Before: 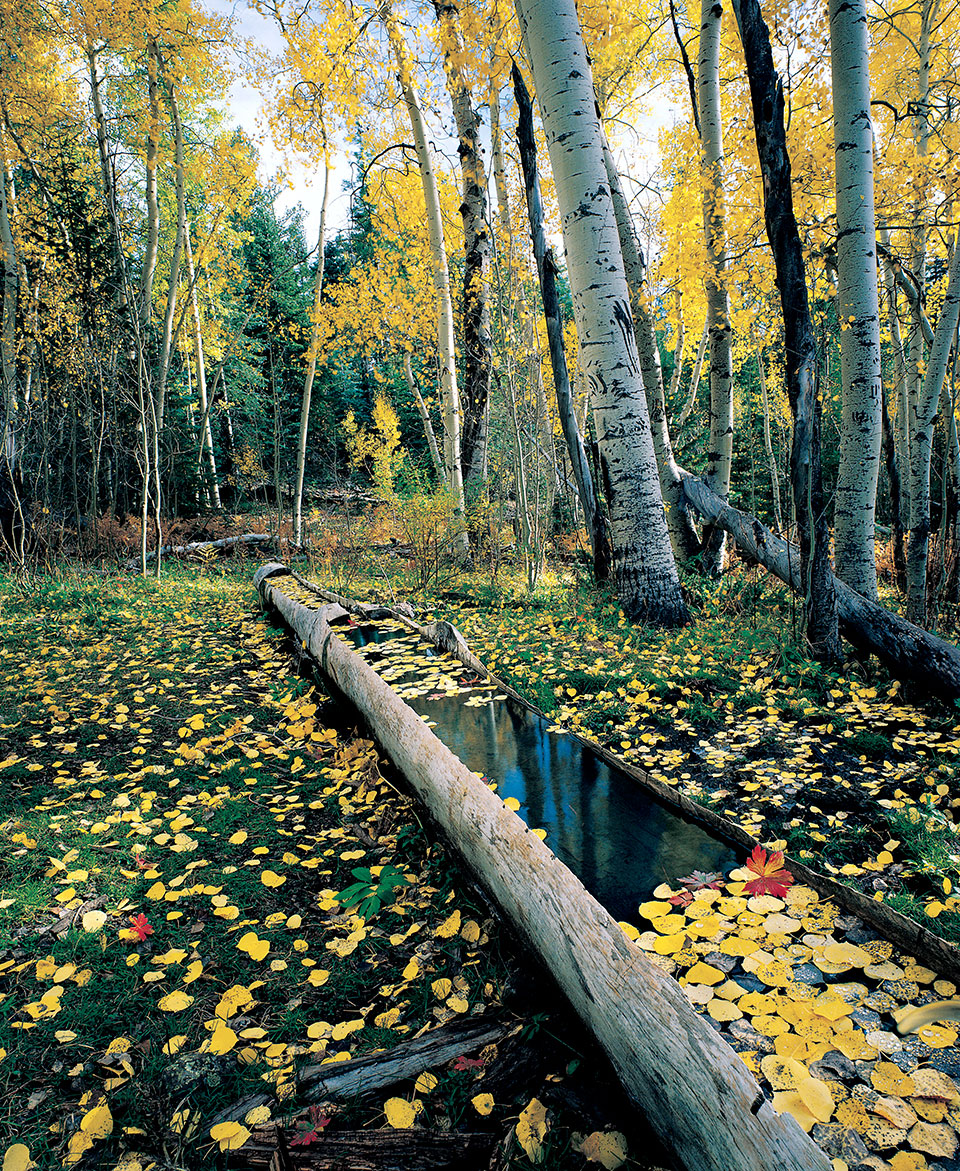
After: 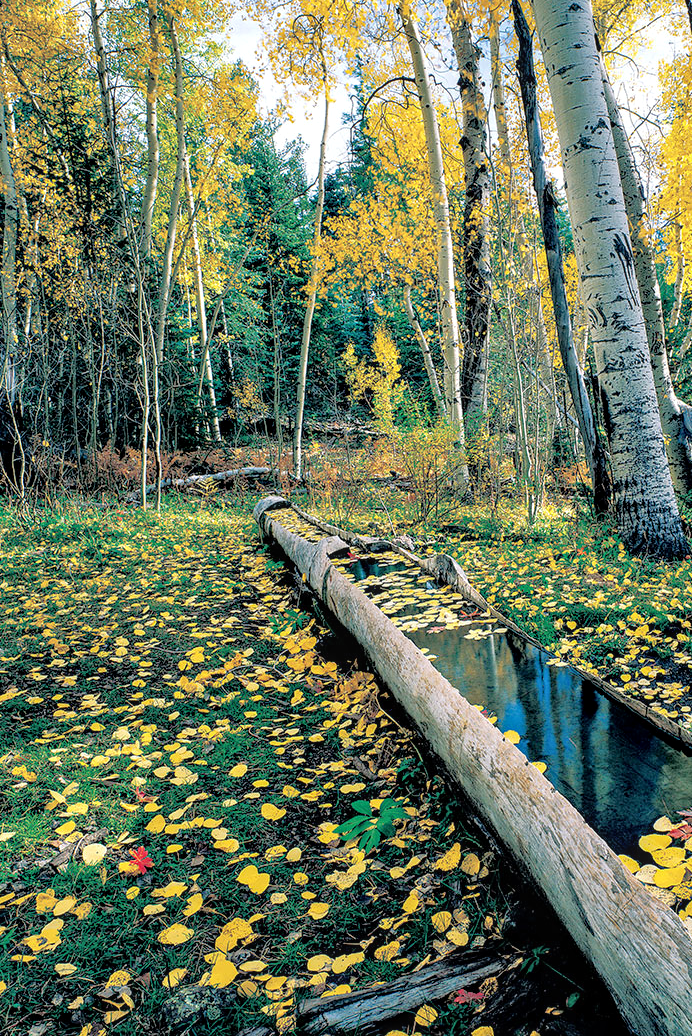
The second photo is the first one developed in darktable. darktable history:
tone equalizer: -7 EV 0.153 EV, -6 EV 0.593 EV, -5 EV 1.14 EV, -4 EV 1.3 EV, -3 EV 1.15 EV, -2 EV 0.6 EV, -1 EV 0.154 EV
crop: top 5.805%, right 27.899%, bottom 5.713%
local contrast: on, module defaults
